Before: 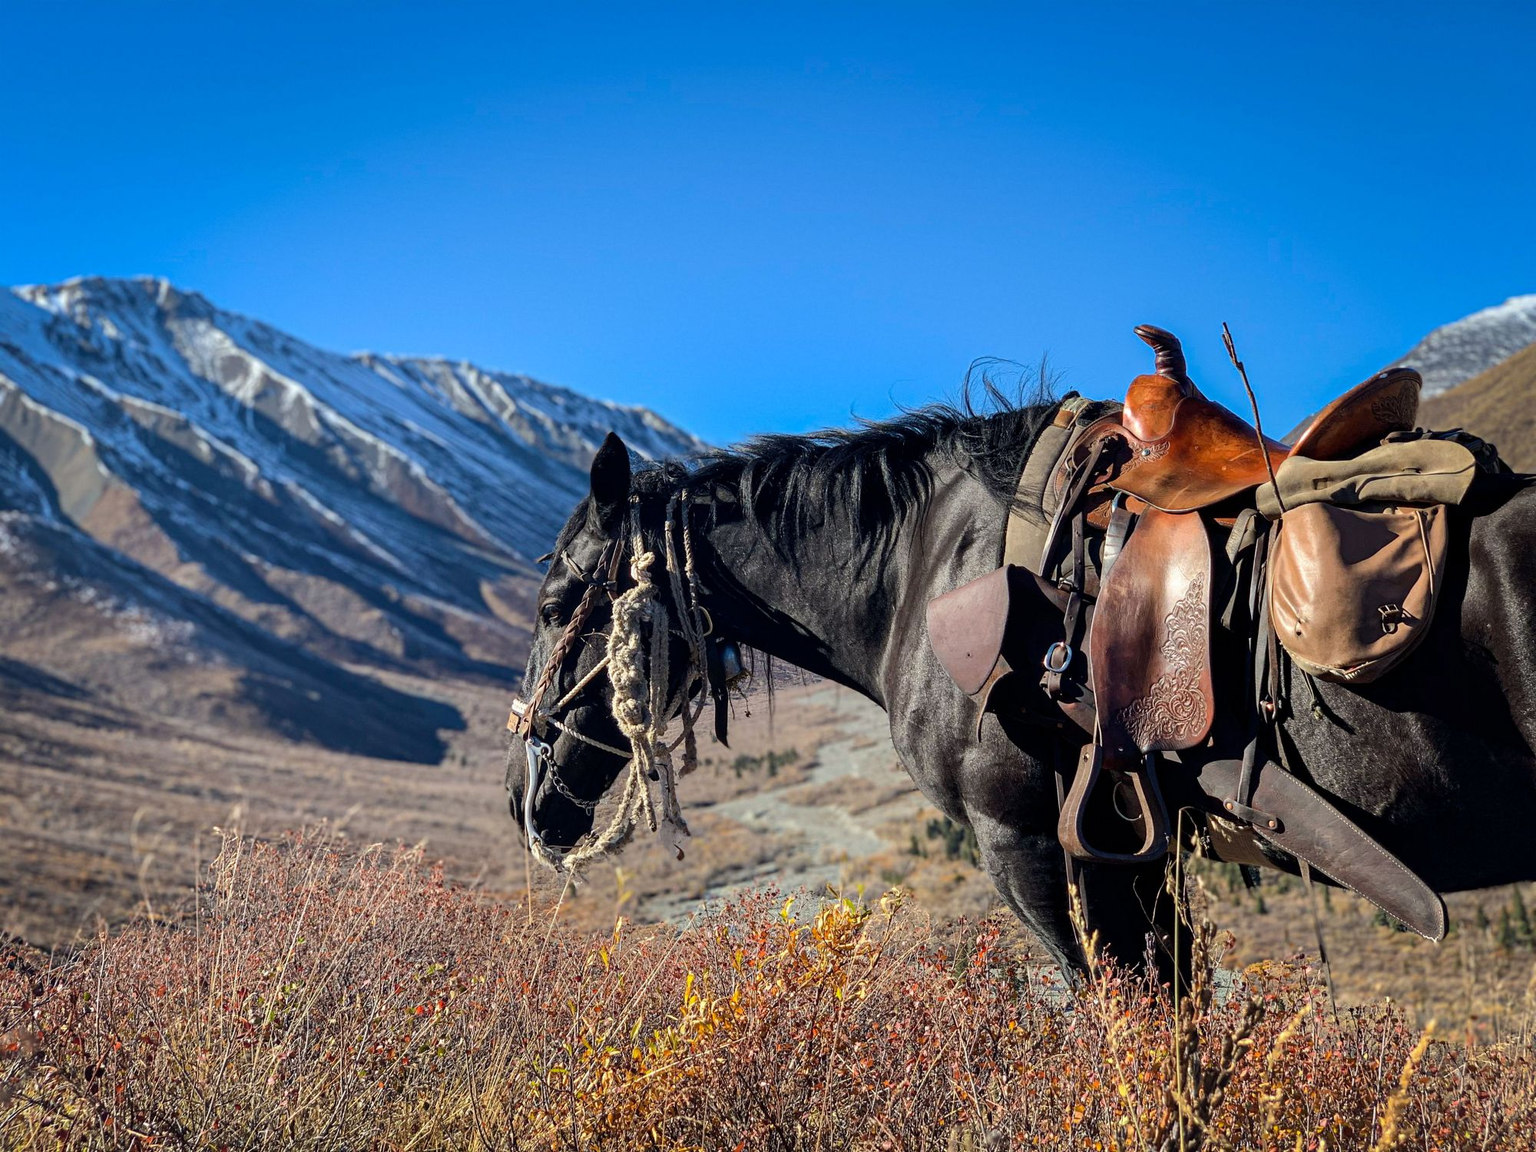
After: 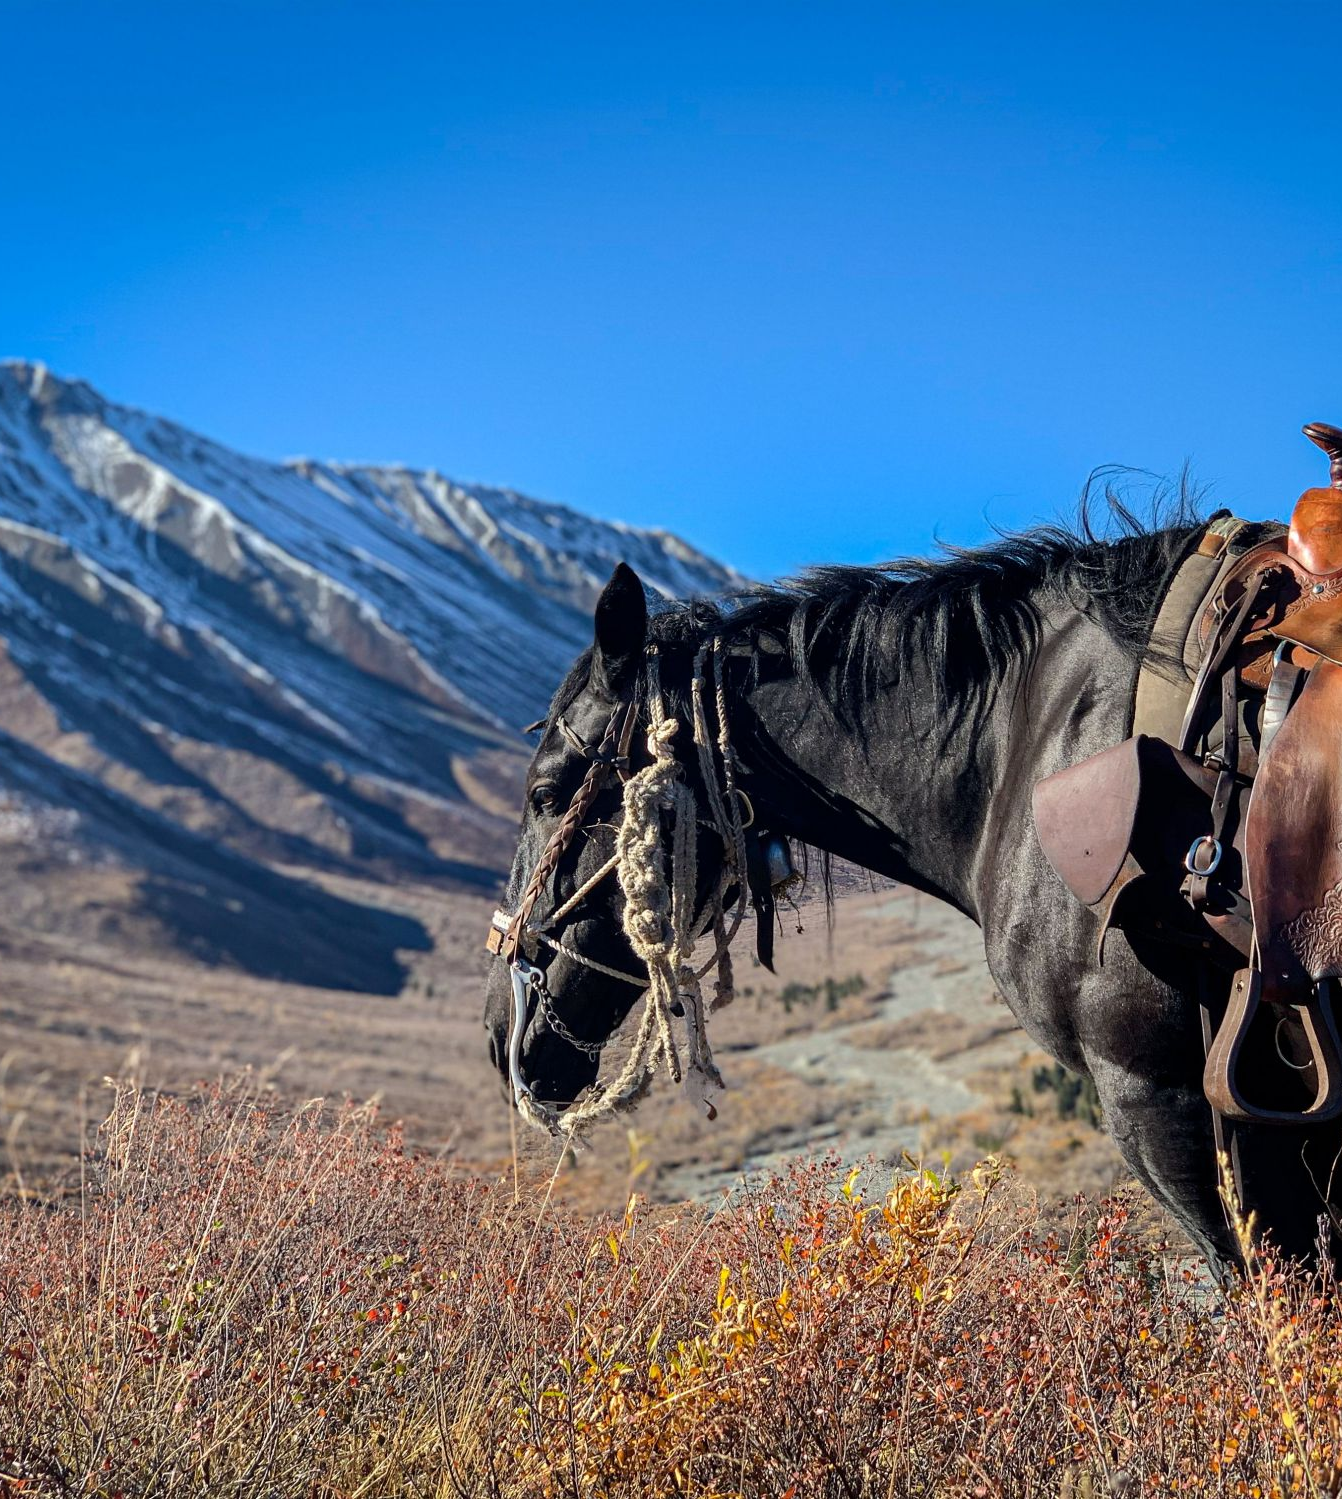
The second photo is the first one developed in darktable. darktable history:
crop and rotate: left 8.722%, right 24.141%
